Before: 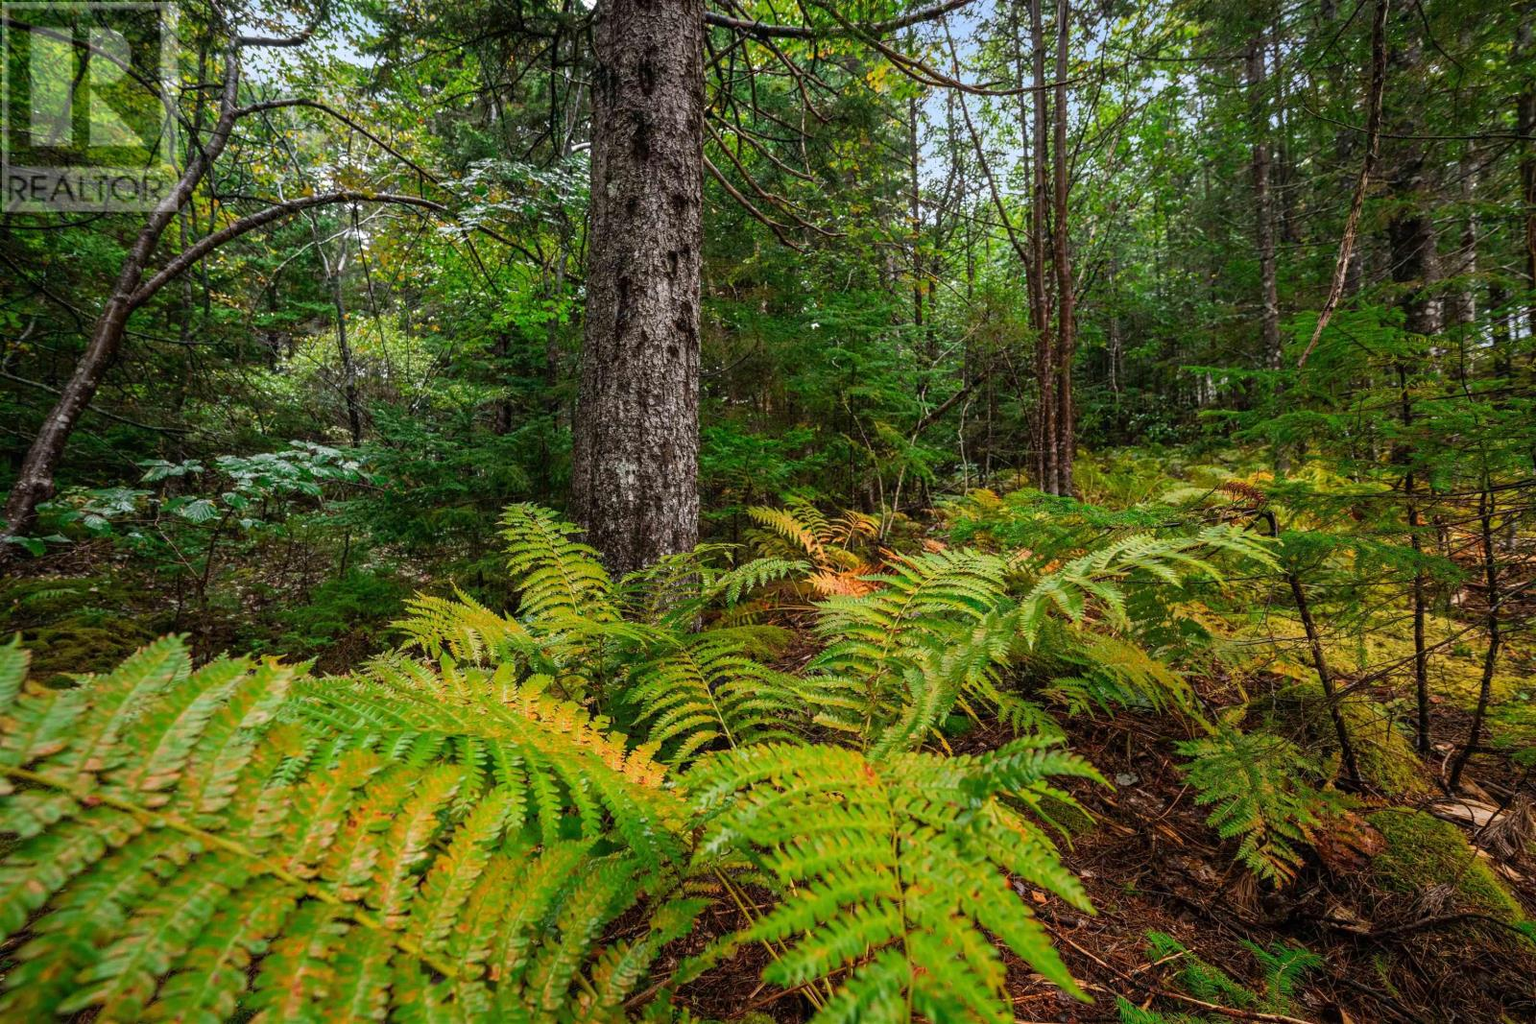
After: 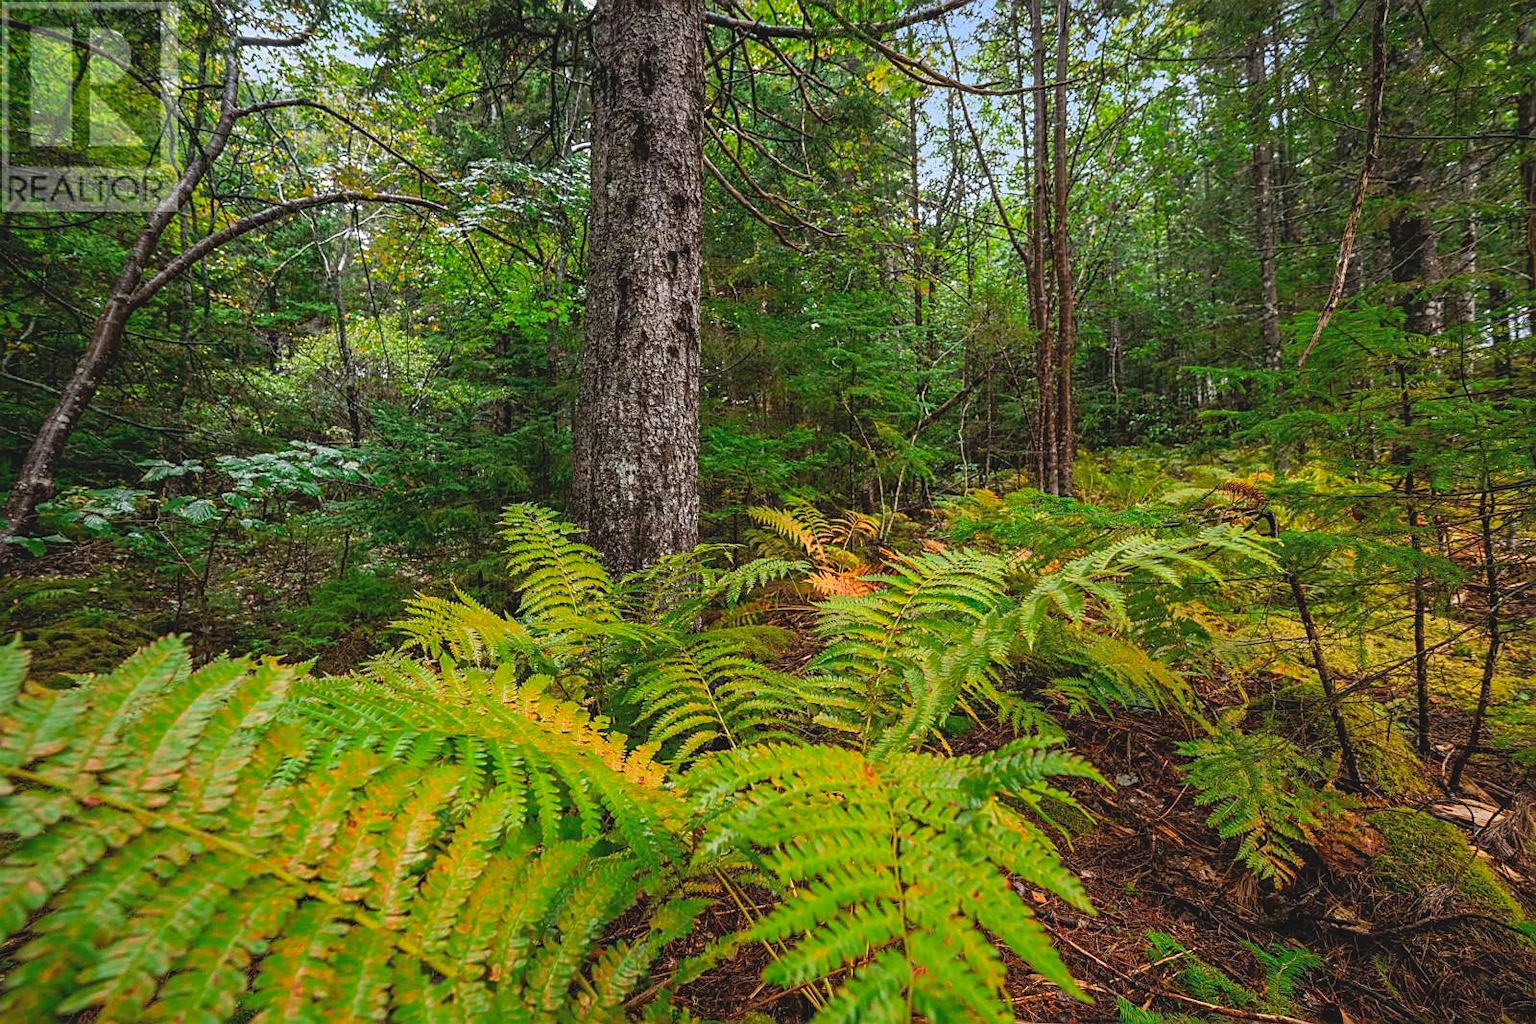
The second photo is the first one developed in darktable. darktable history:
contrast brightness saturation: contrast -0.1, brightness 0.05, saturation 0.08
sharpen: on, module defaults
white balance: emerald 1
